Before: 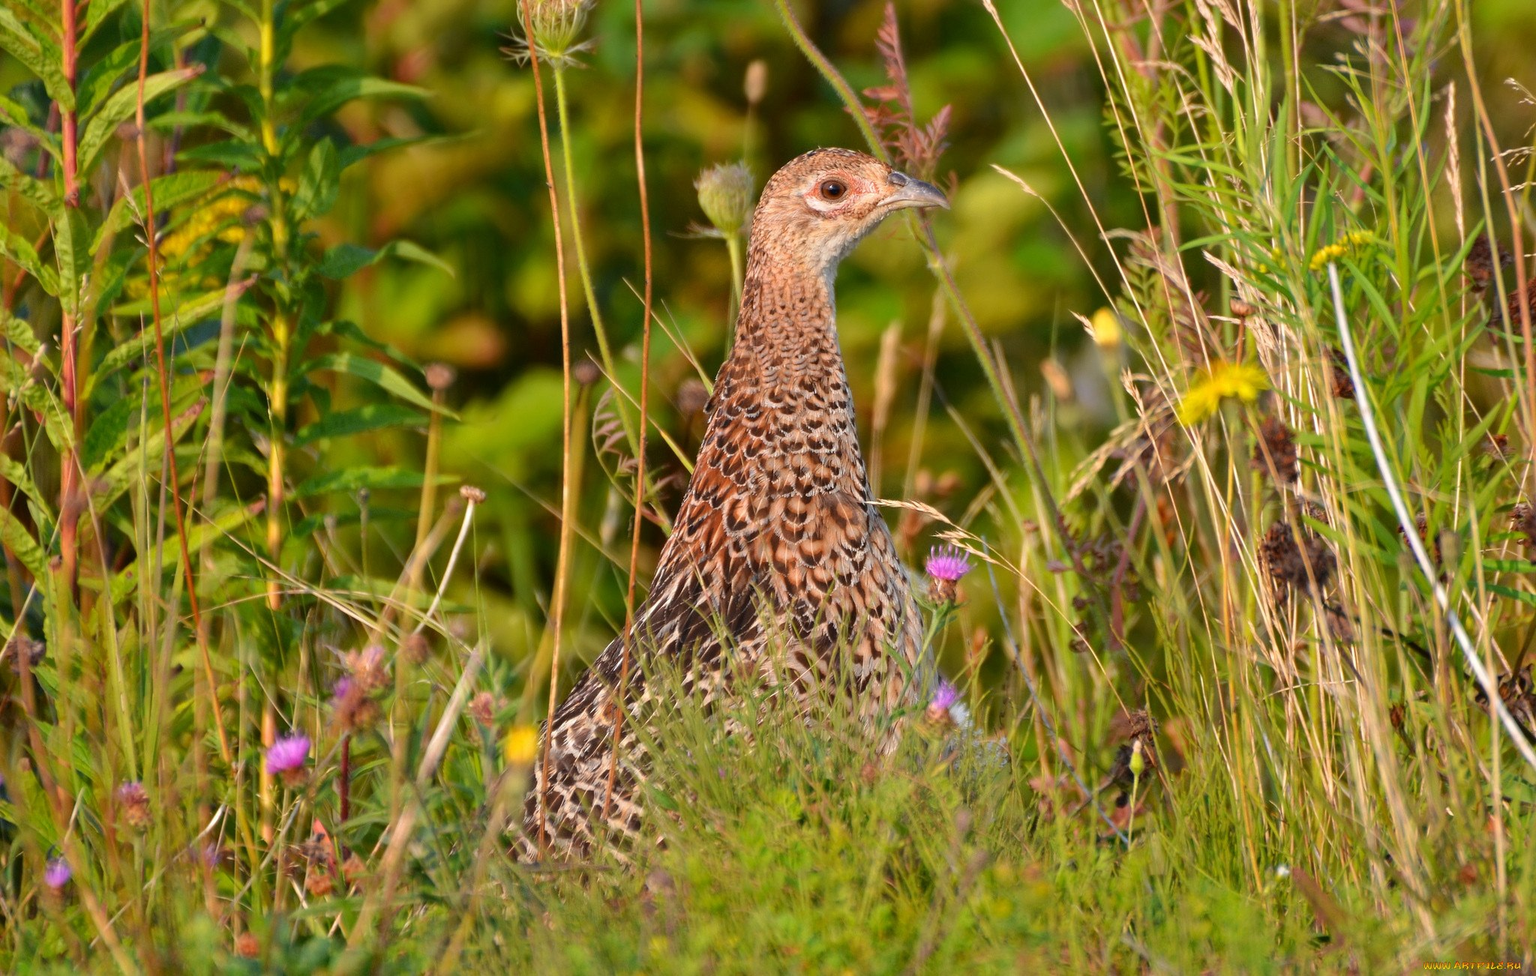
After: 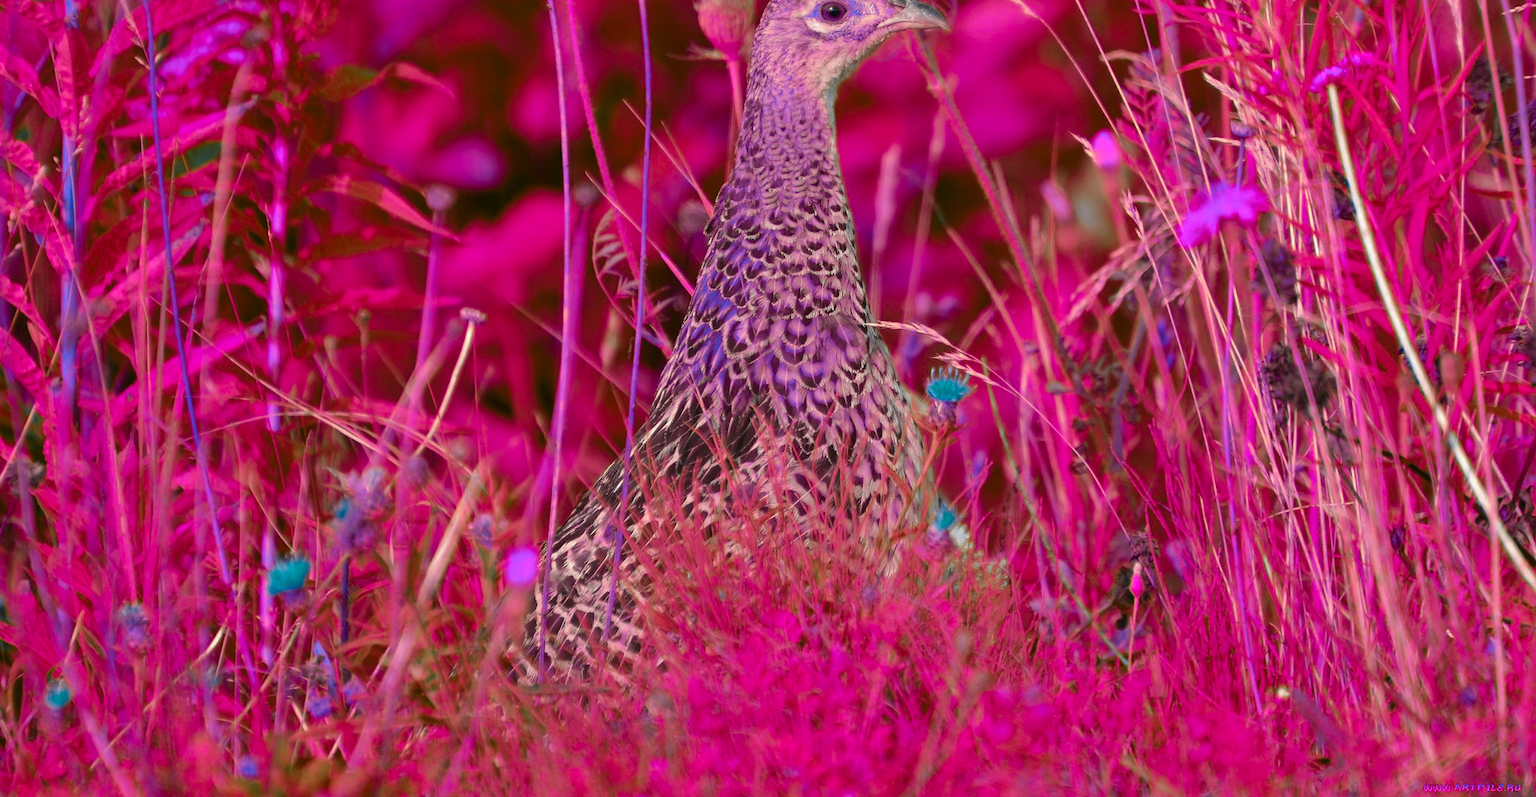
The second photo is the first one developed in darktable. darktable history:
crop and rotate: top 18.327%
color zones: curves: ch0 [(0.826, 0.353)]; ch1 [(0.242, 0.647) (0.889, 0.342)]; ch2 [(0.246, 0.089) (0.969, 0.068)]
